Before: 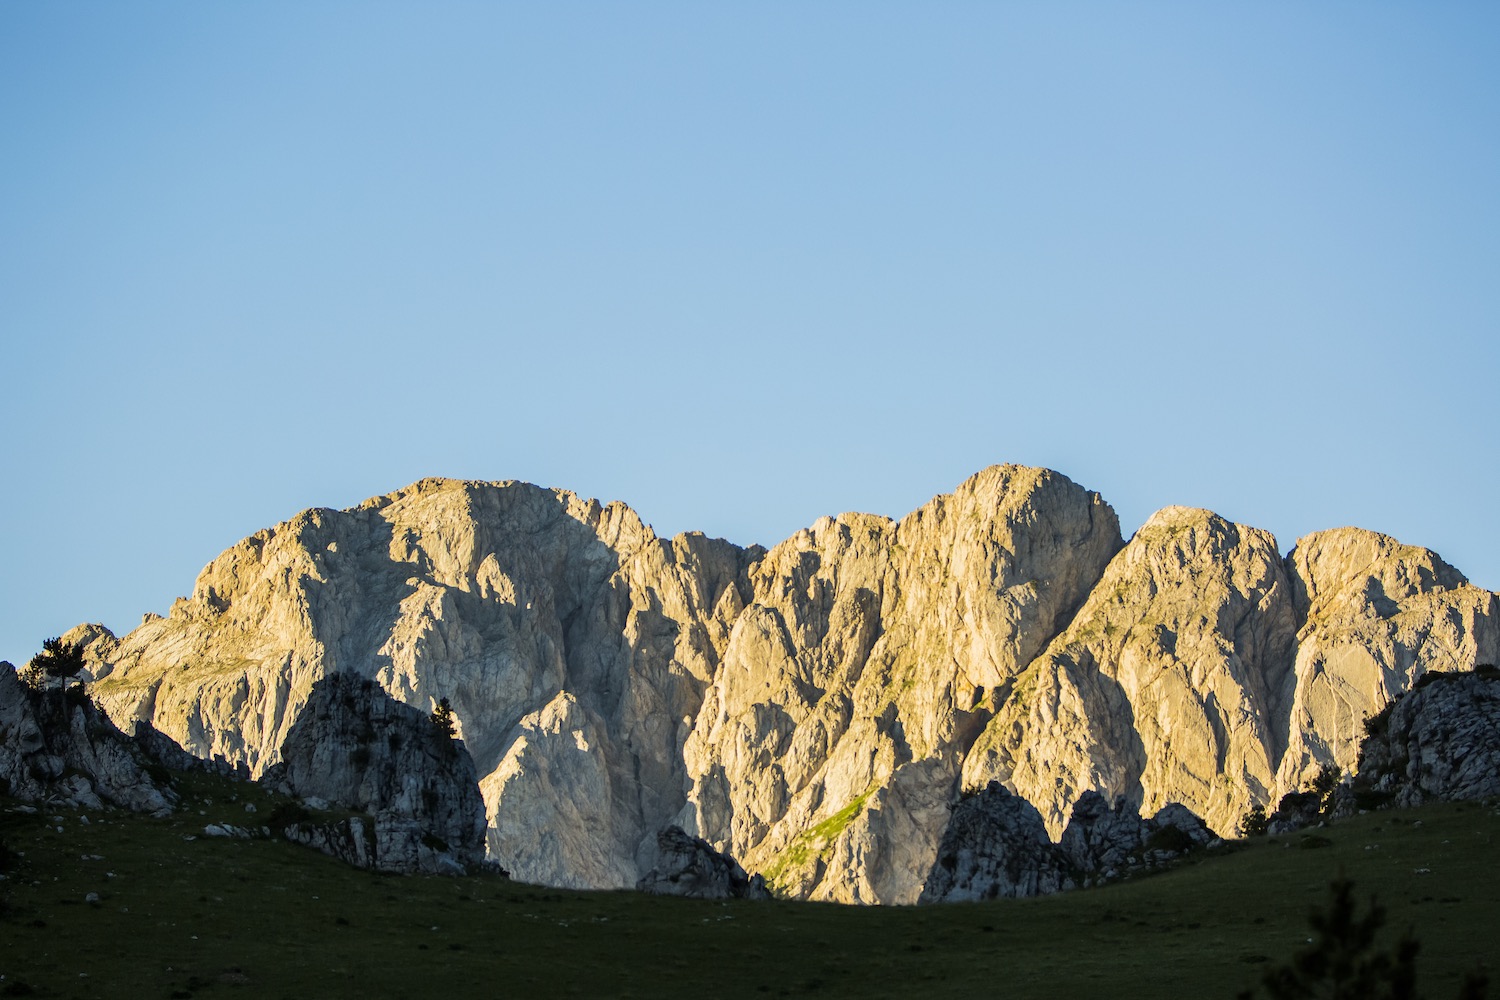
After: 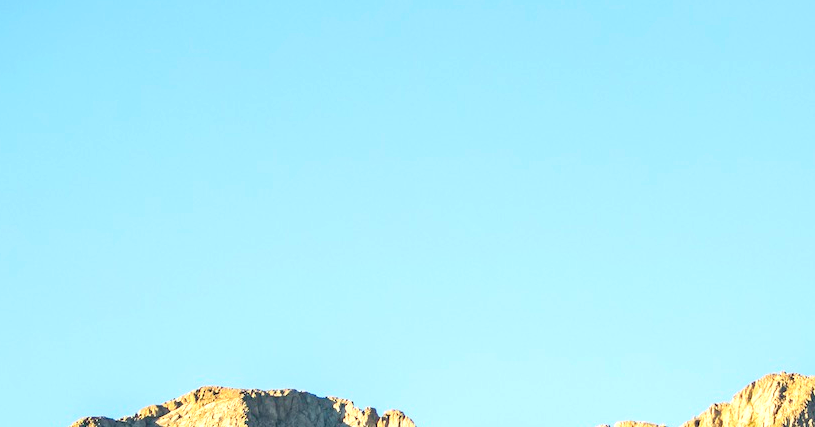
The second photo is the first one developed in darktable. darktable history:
crop: left 14.894%, top 9.133%, right 30.719%, bottom 48.107%
exposure: exposure 0.654 EV, compensate exposure bias true, compensate highlight preservation false
